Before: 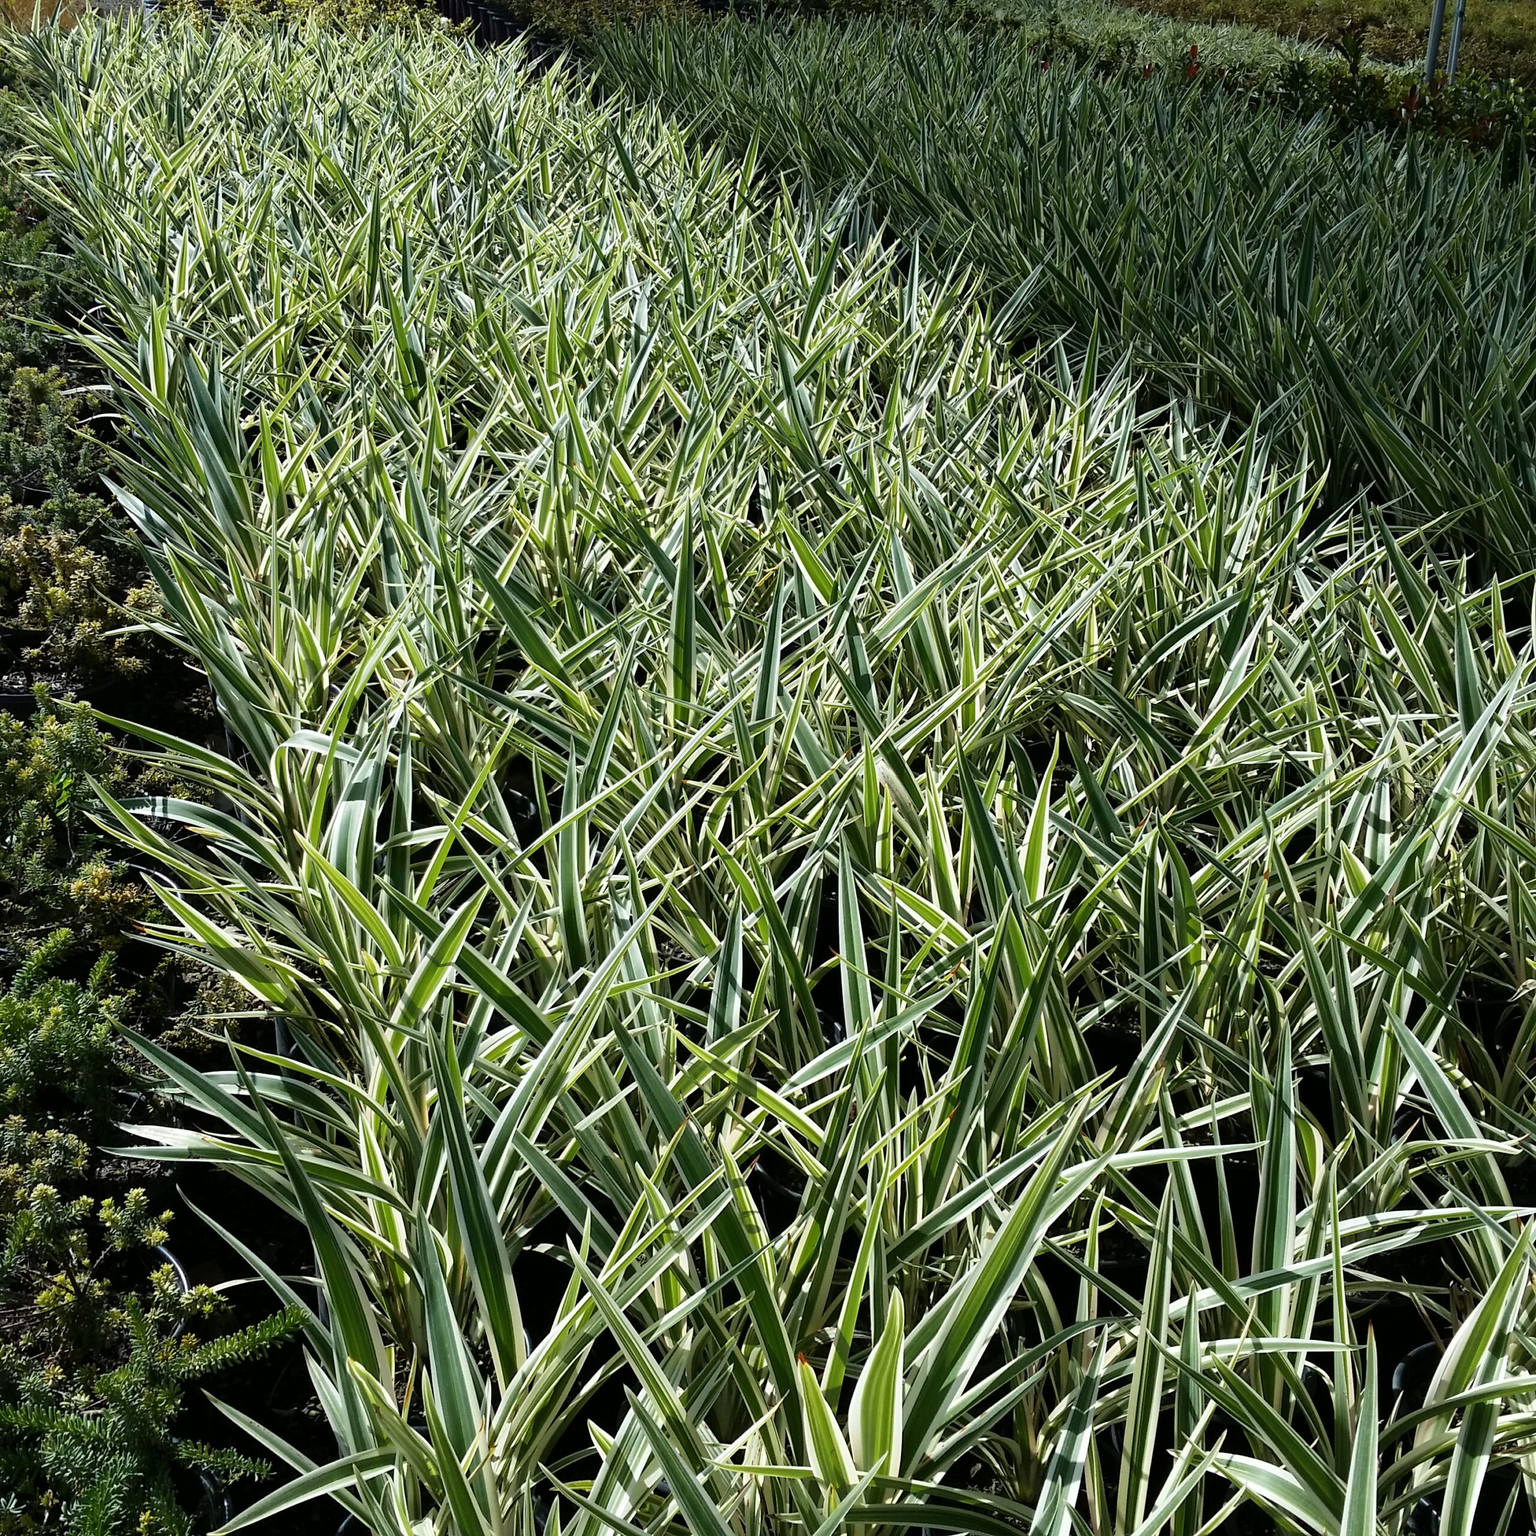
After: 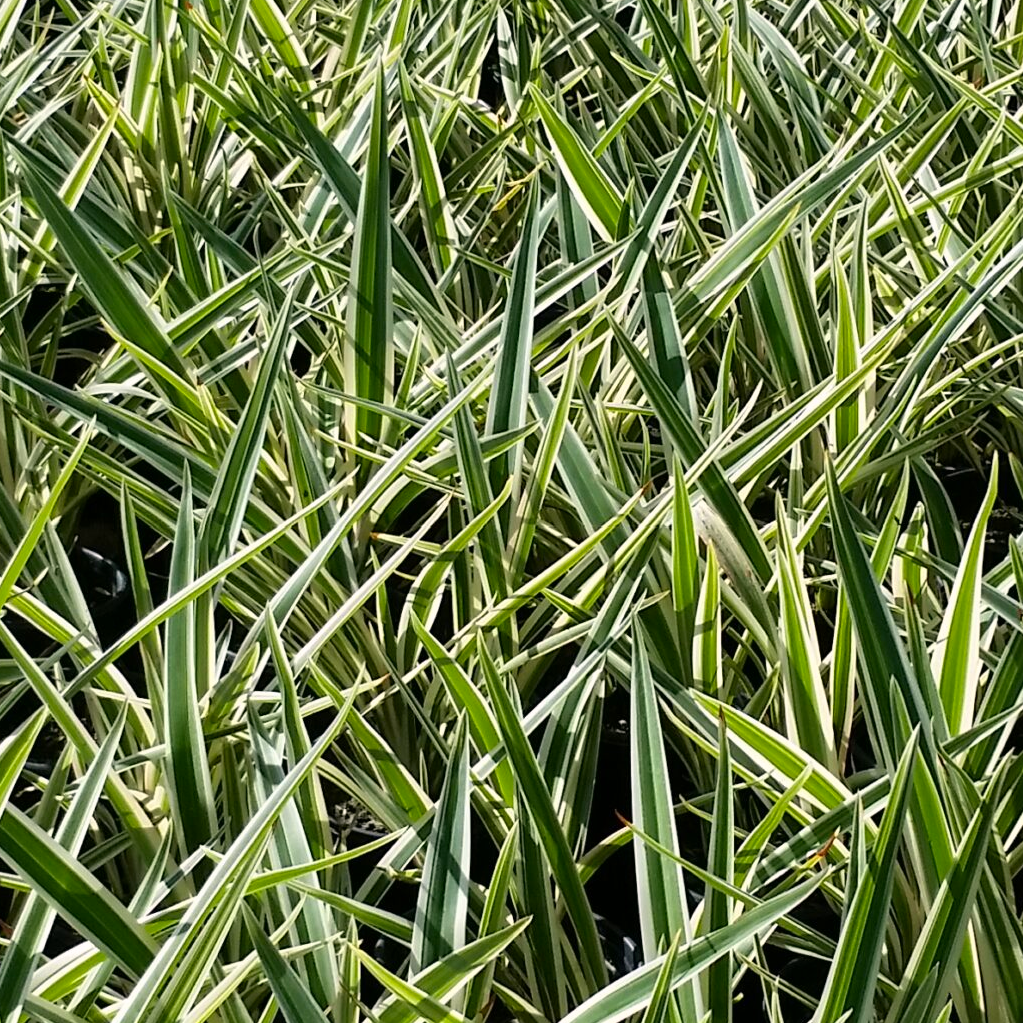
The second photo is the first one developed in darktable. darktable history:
color correction: highlights a* 3.22, highlights b* 1.93, saturation 1.19
crop: left 30%, top 30%, right 30%, bottom 30%
